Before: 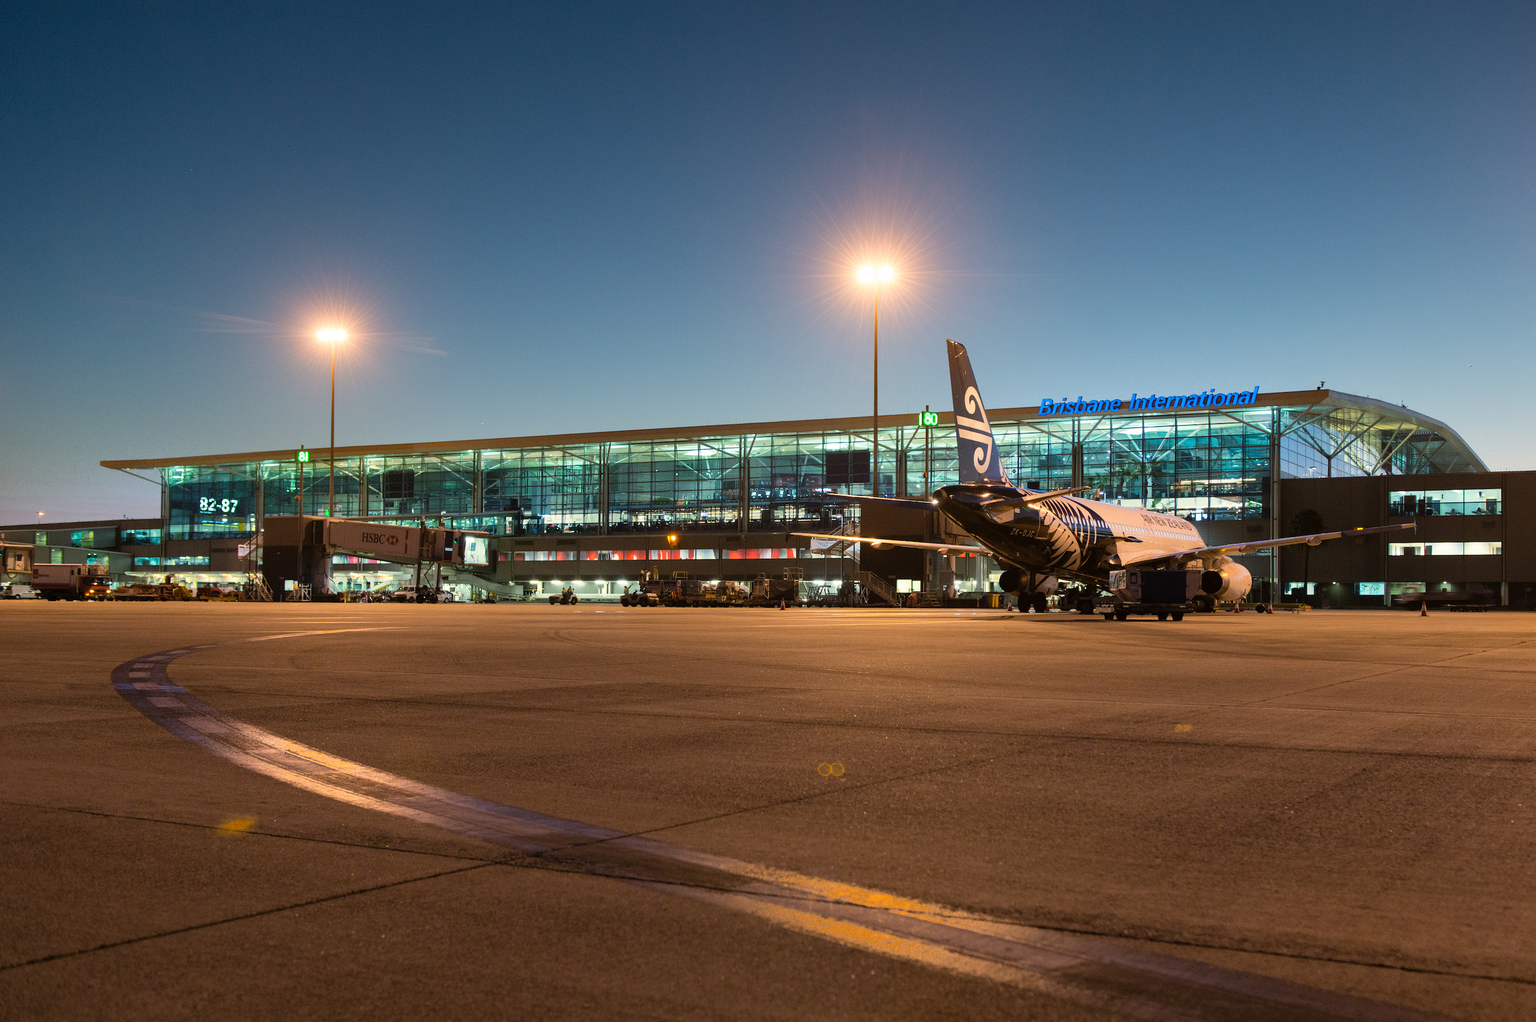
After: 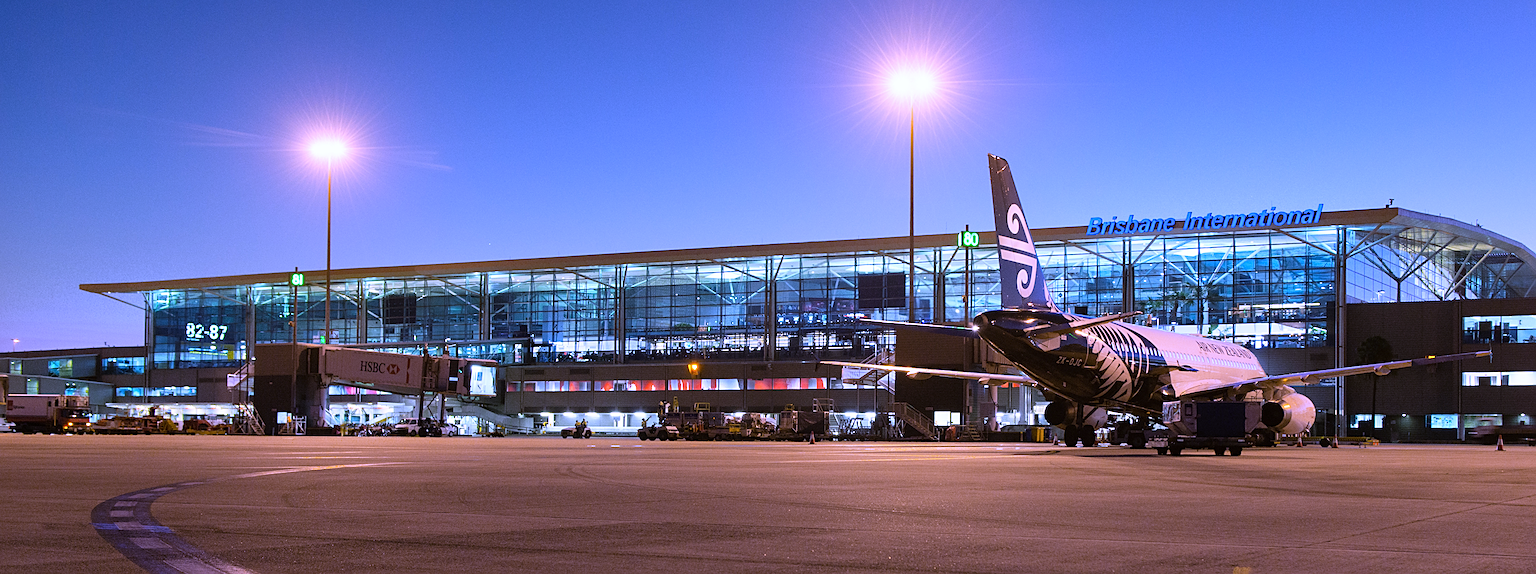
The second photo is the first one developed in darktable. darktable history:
sharpen: on, module defaults
tone equalizer: on, module defaults
white balance: red 0.98, blue 1.61
crop: left 1.744%, top 19.225%, right 5.069%, bottom 28.357%
